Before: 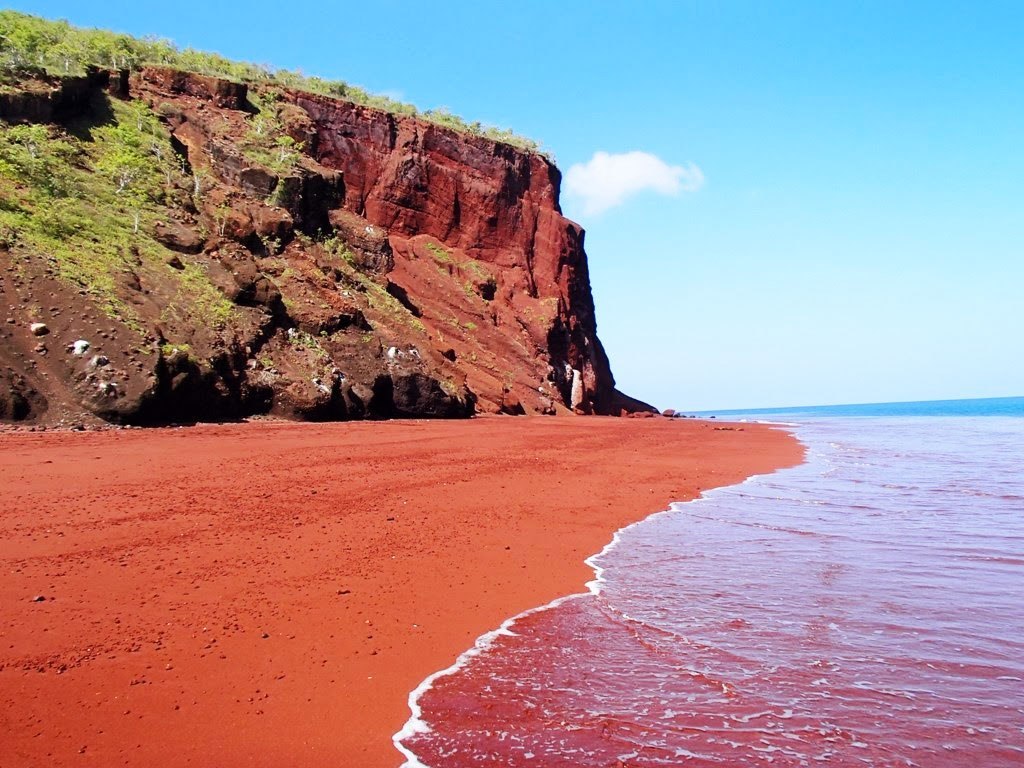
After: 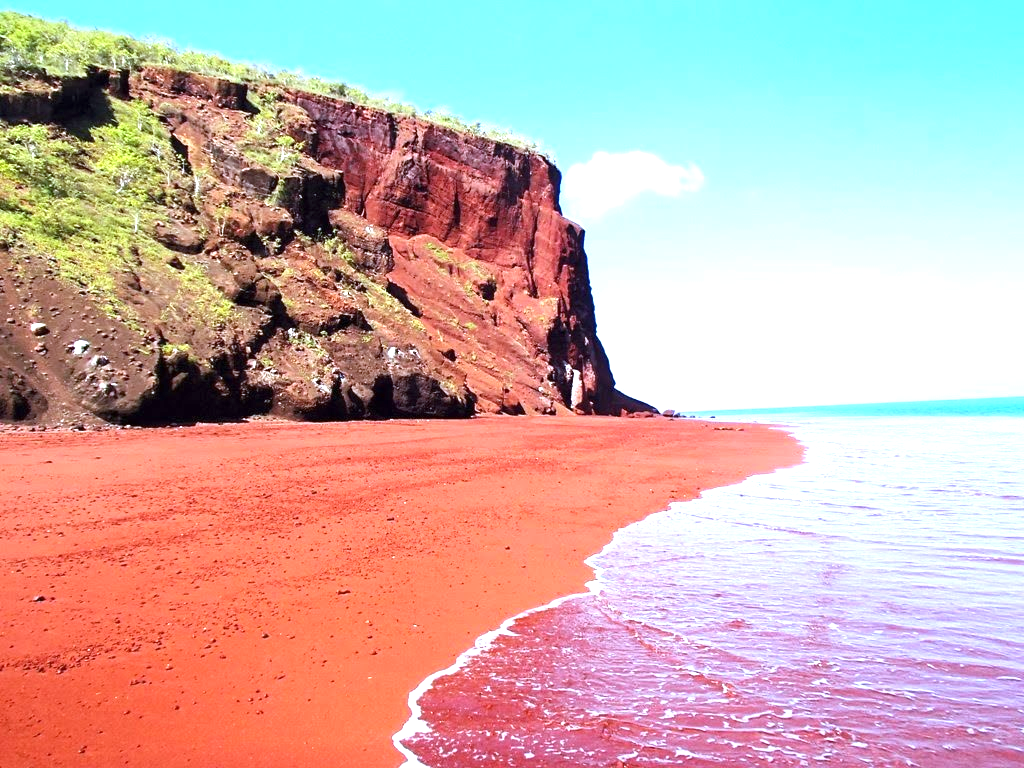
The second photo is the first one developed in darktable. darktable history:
exposure: exposure 1 EV, compensate highlight preservation false
white balance: red 0.924, blue 1.095
